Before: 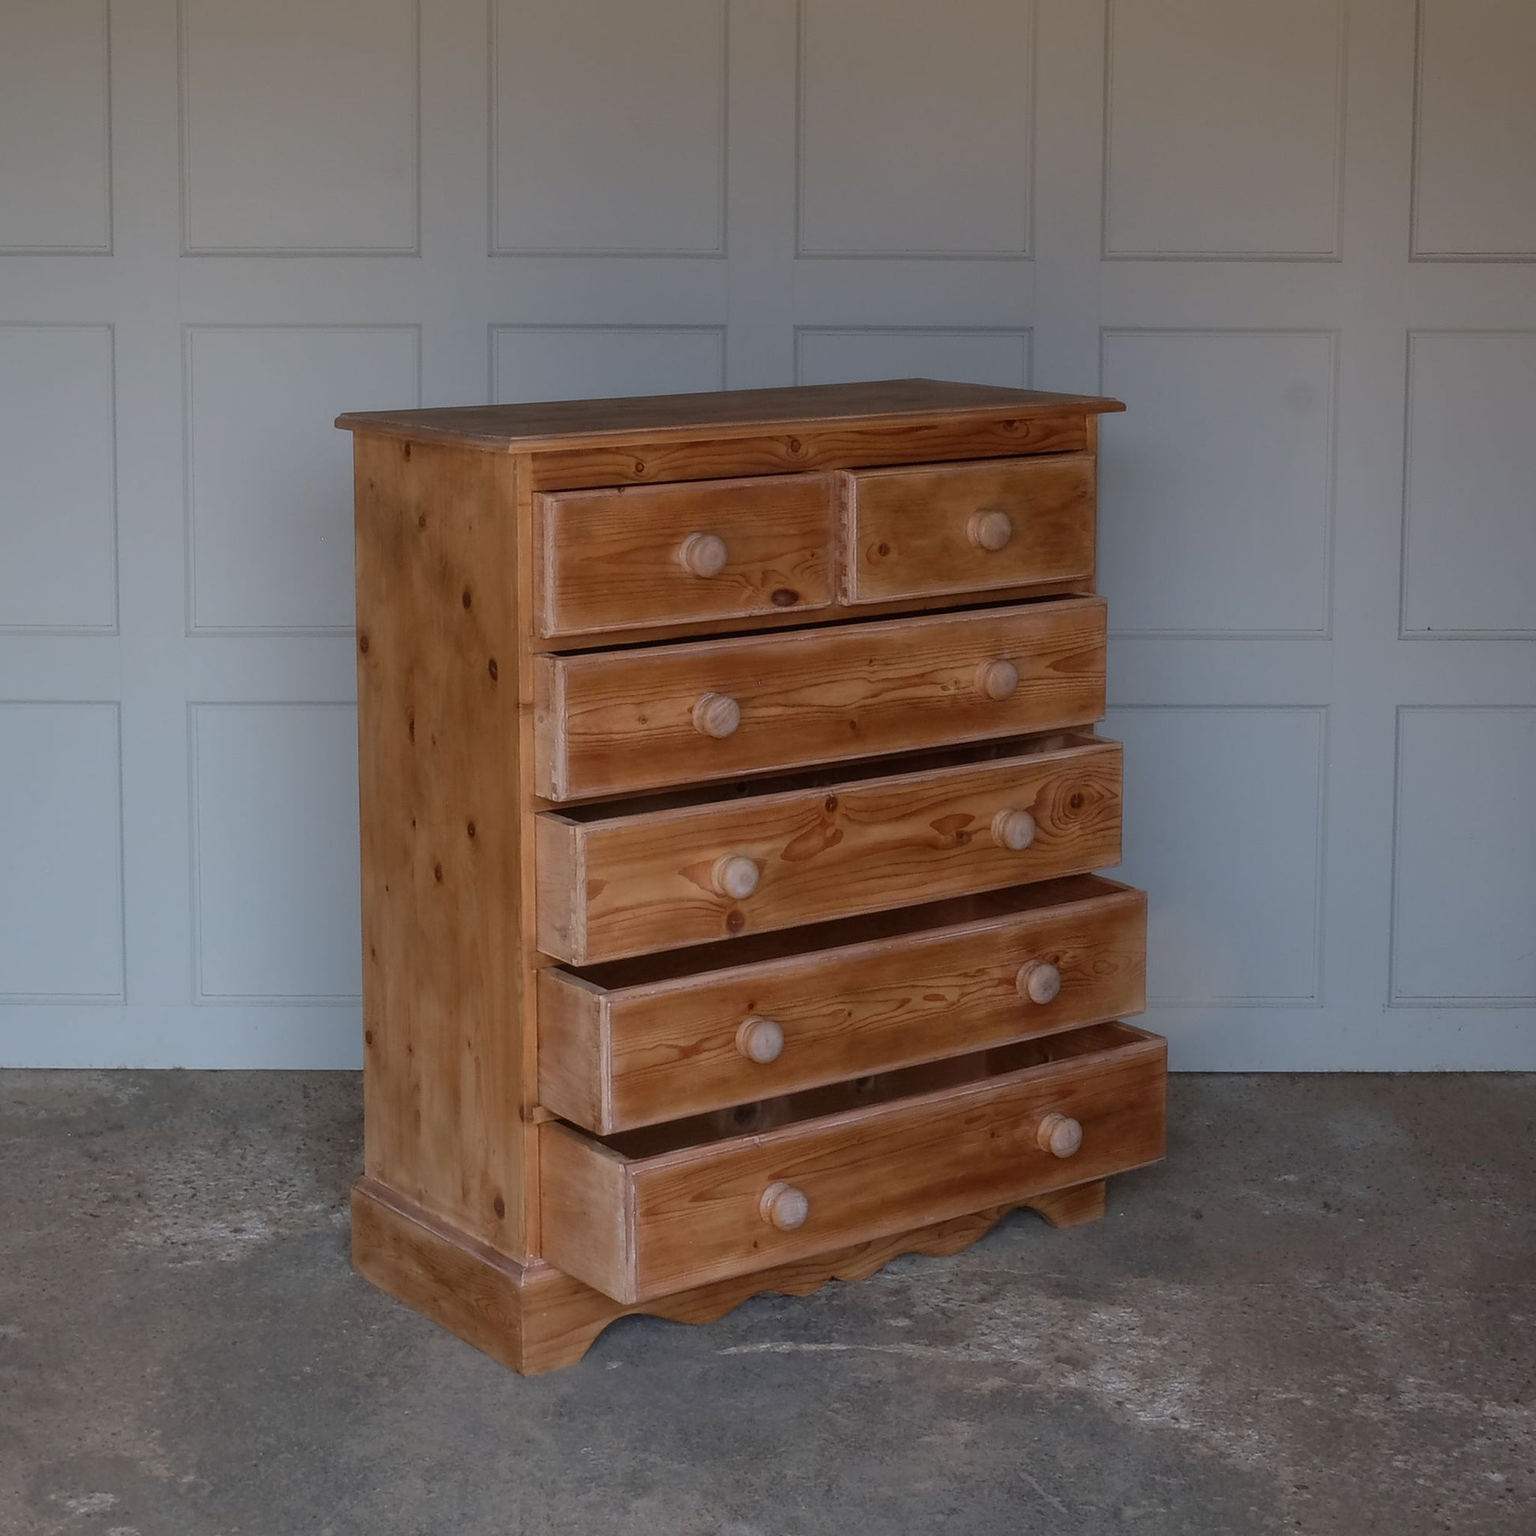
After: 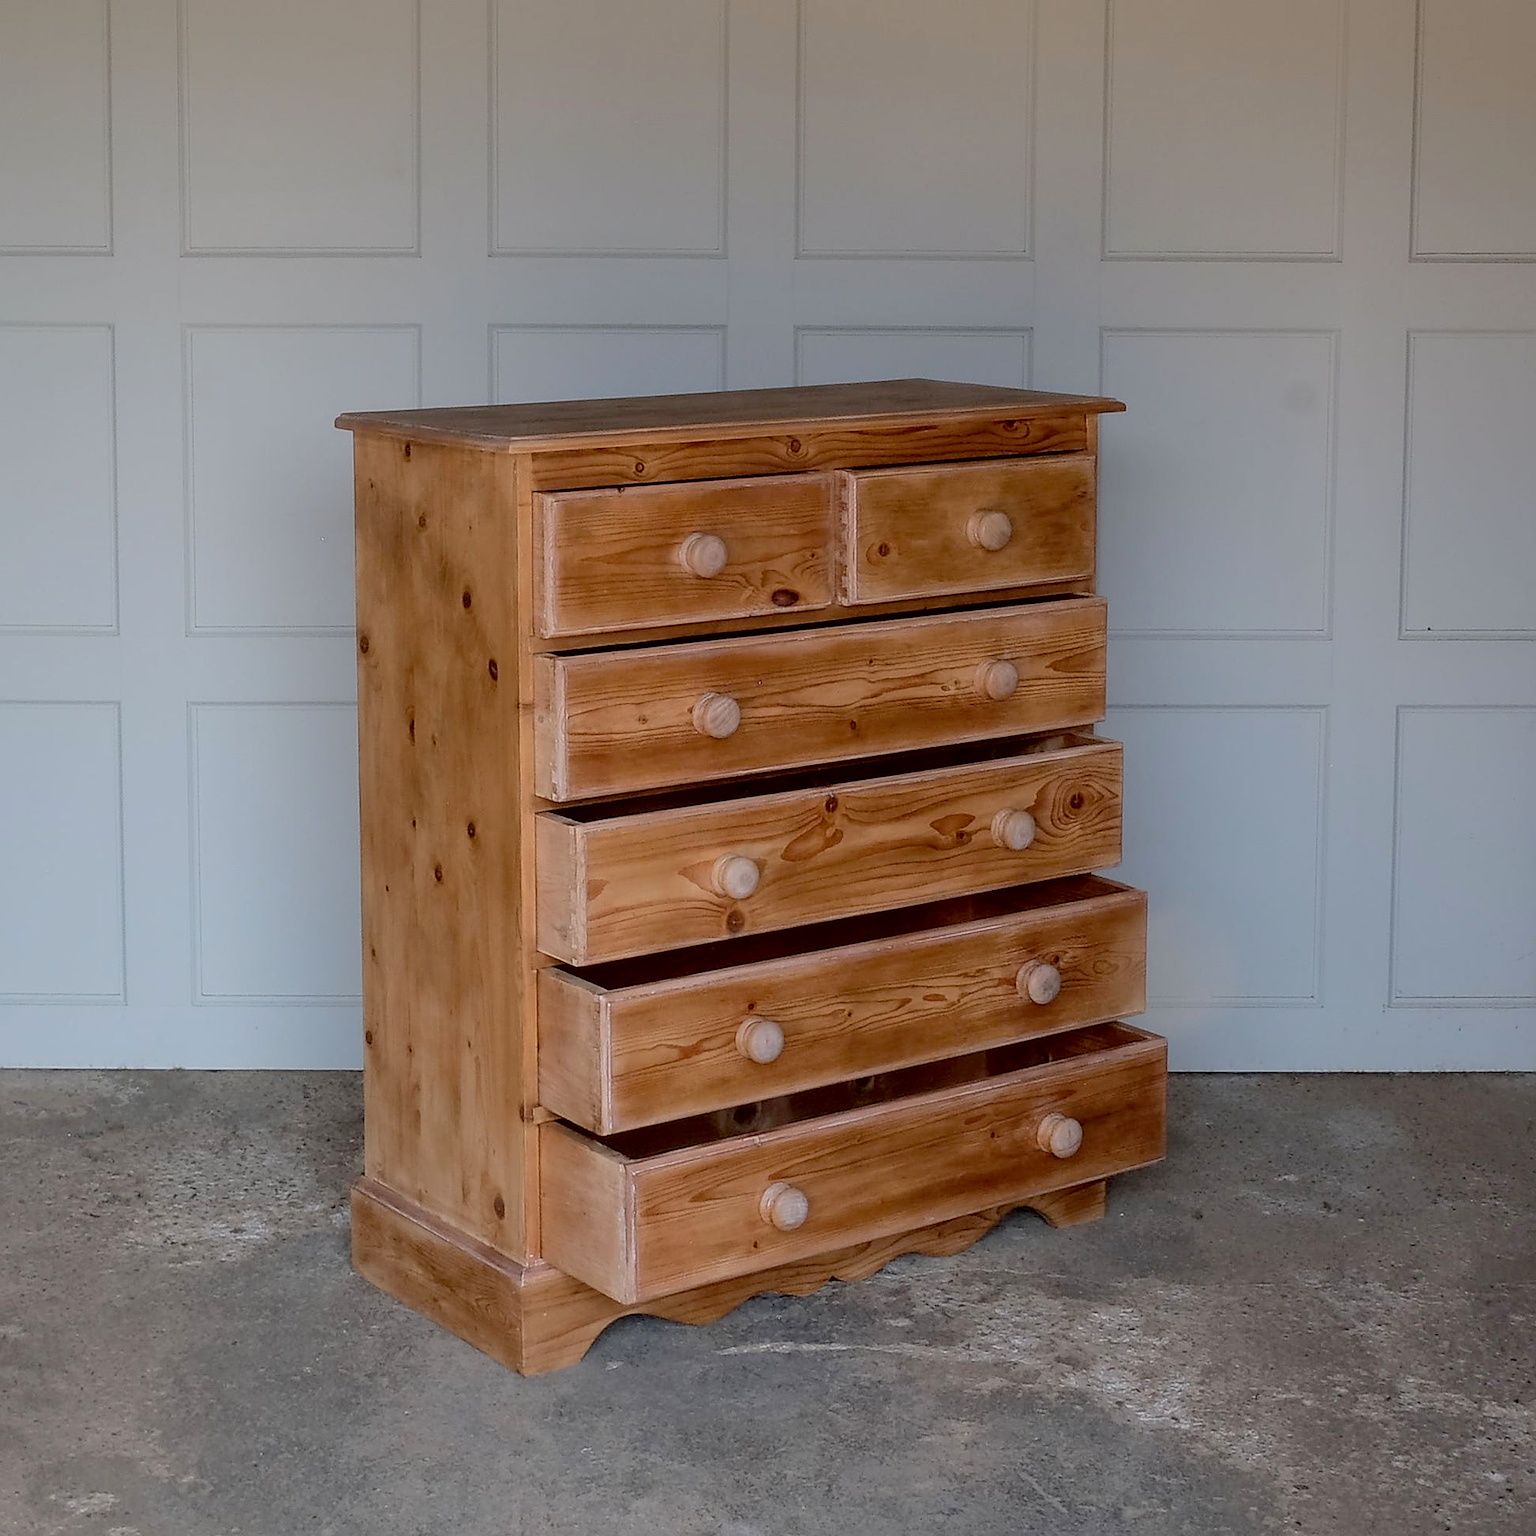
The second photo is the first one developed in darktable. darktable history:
sharpen: amount 0.534
tone curve: curves: ch0 [(0, 0) (0.003, 0.022) (0.011, 0.025) (0.025, 0.032) (0.044, 0.055) (0.069, 0.089) (0.1, 0.133) (0.136, 0.18) (0.177, 0.231) (0.224, 0.291) (0.277, 0.35) (0.335, 0.42) (0.399, 0.496) (0.468, 0.561) (0.543, 0.632) (0.623, 0.706) (0.709, 0.783) (0.801, 0.865) (0.898, 0.947) (1, 1)], color space Lab, independent channels, preserve colors none
exposure: black level correction 0.01, compensate highlight preservation false
